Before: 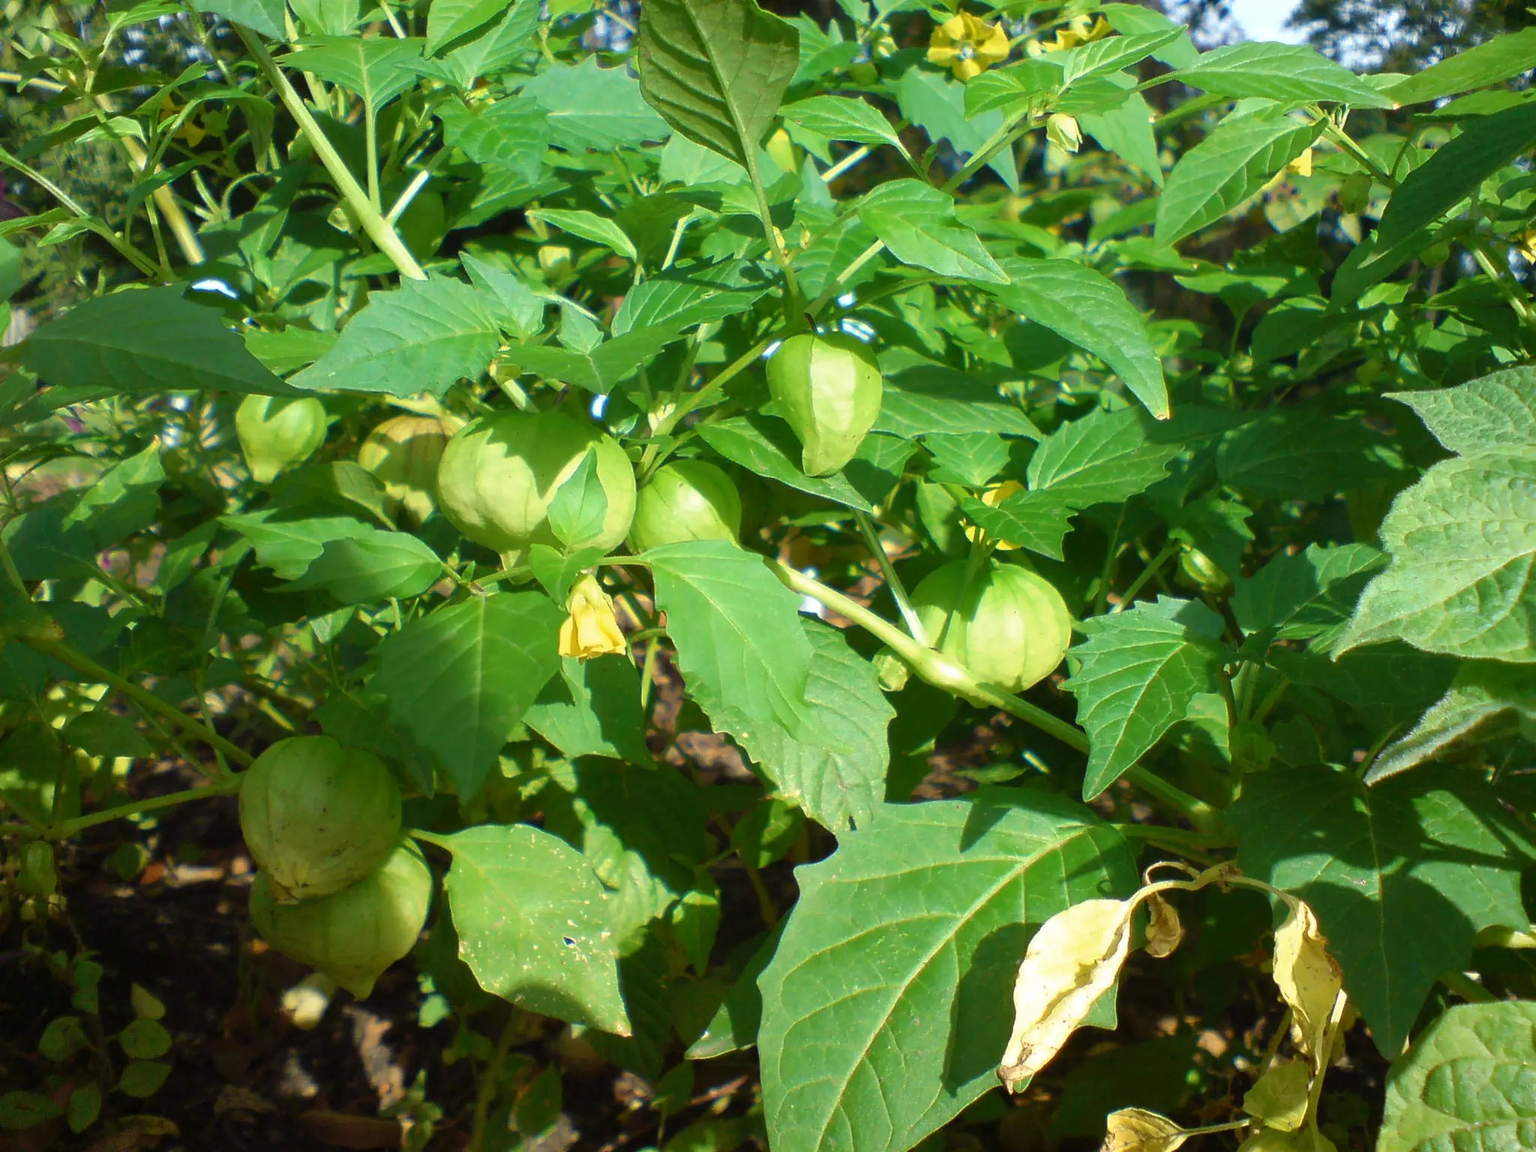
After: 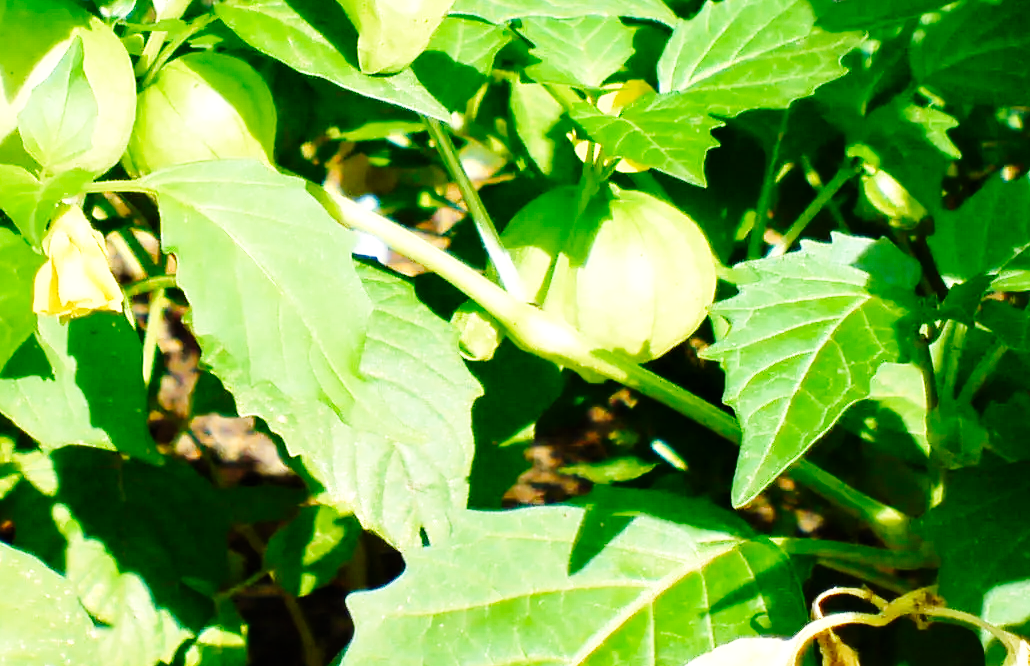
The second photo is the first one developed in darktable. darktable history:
base curve: curves: ch0 [(0, 0) (0, 0) (0.002, 0.001) (0.008, 0.003) (0.019, 0.011) (0.037, 0.037) (0.064, 0.11) (0.102, 0.232) (0.152, 0.379) (0.216, 0.524) (0.296, 0.665) (0.394, 0.789) (0.512, 0.881) (0.651, 0.945) (0.813, 0.986) (1, 1)], preserve colors none
levels: mode automatic, levels [0.721, 0.937, 0.997]
crop: left 34.788%, top 36.578%, right 14.901%, bottom 20.018%
contrast equalizer: y [[0.531, 0.548, 0.559, 0.557, 0.544, 0.527], [0.5 ×6], [0.5 ×6], [0 ×6], [0 ×6]]
